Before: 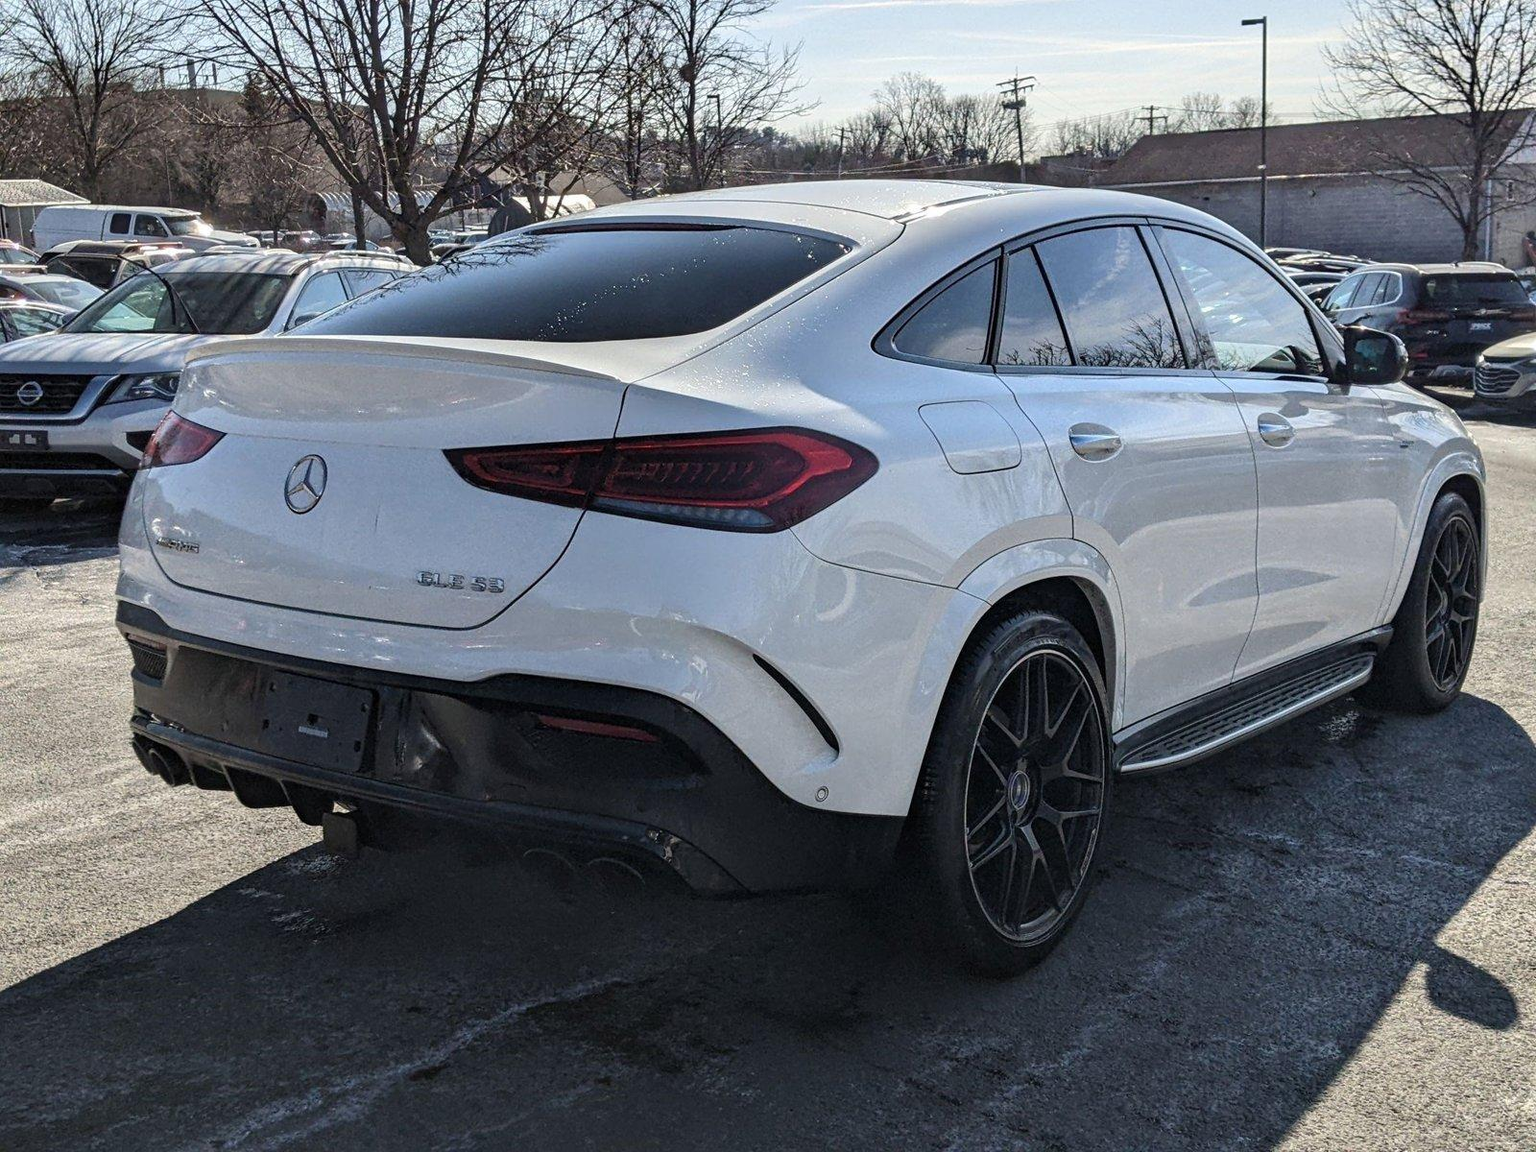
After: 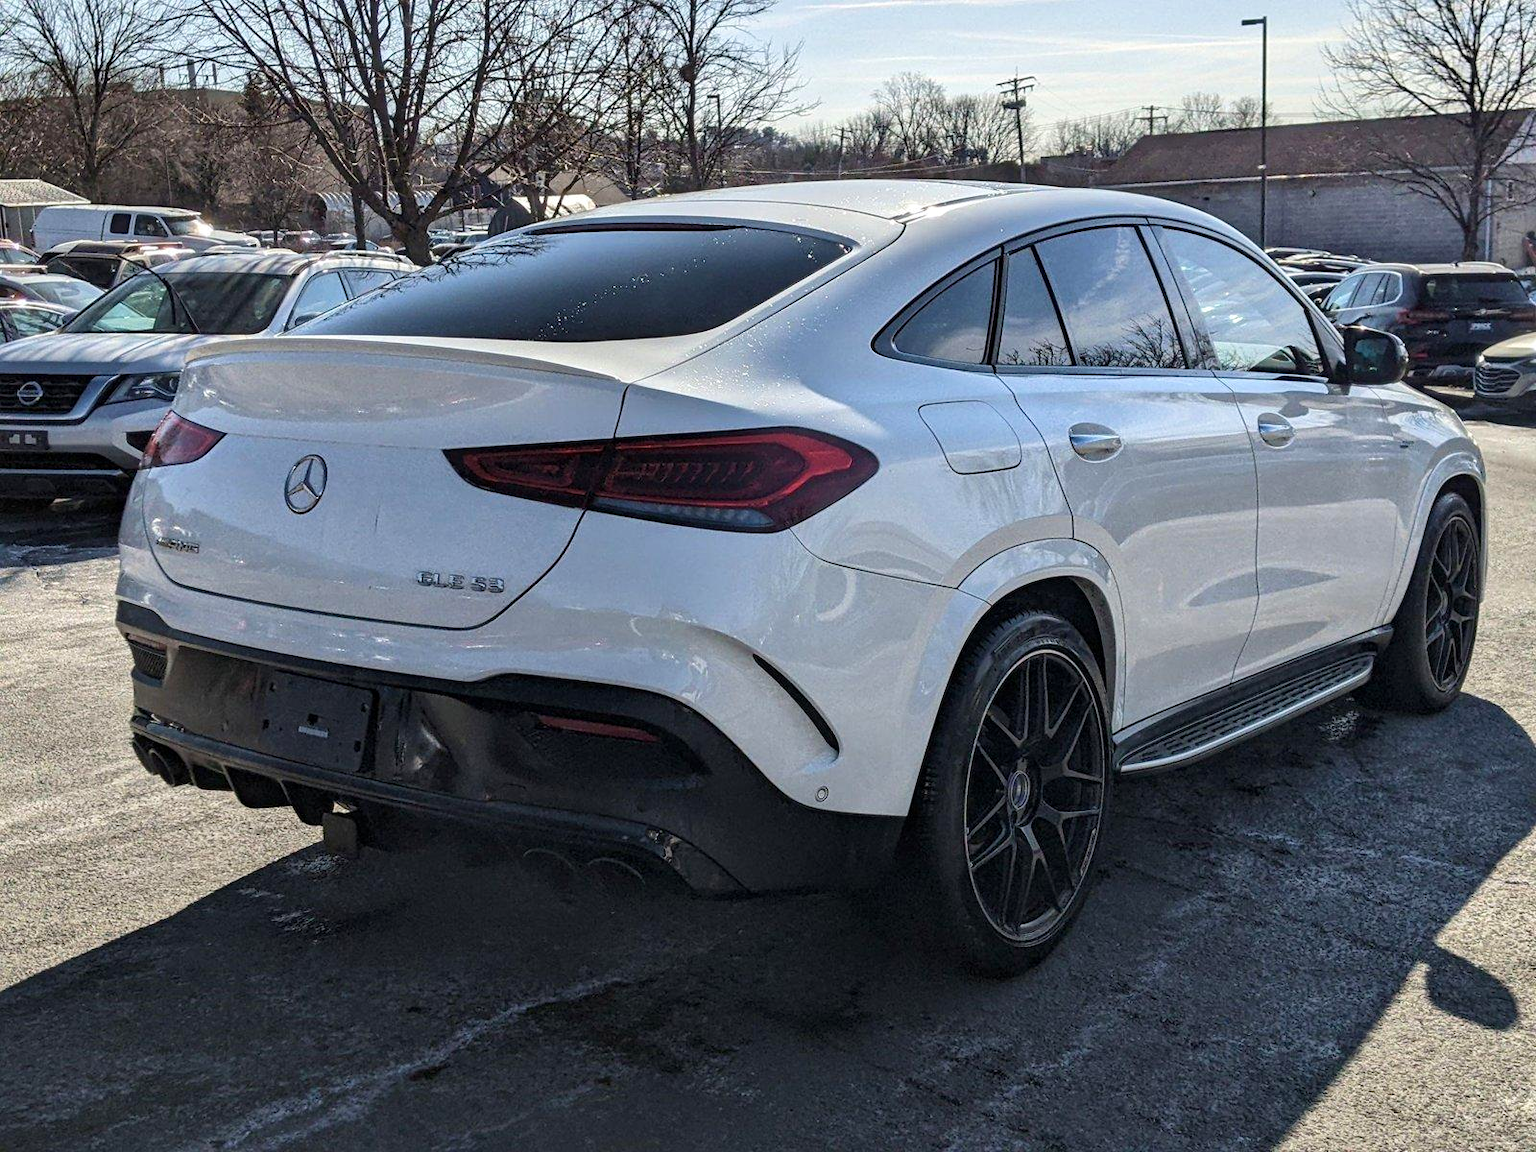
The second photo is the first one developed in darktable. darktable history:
local contrast: mode bilateral grid, contrast 20, coarseness 50, detail 120%, midtone range 0.2
velvia: strength 15%
